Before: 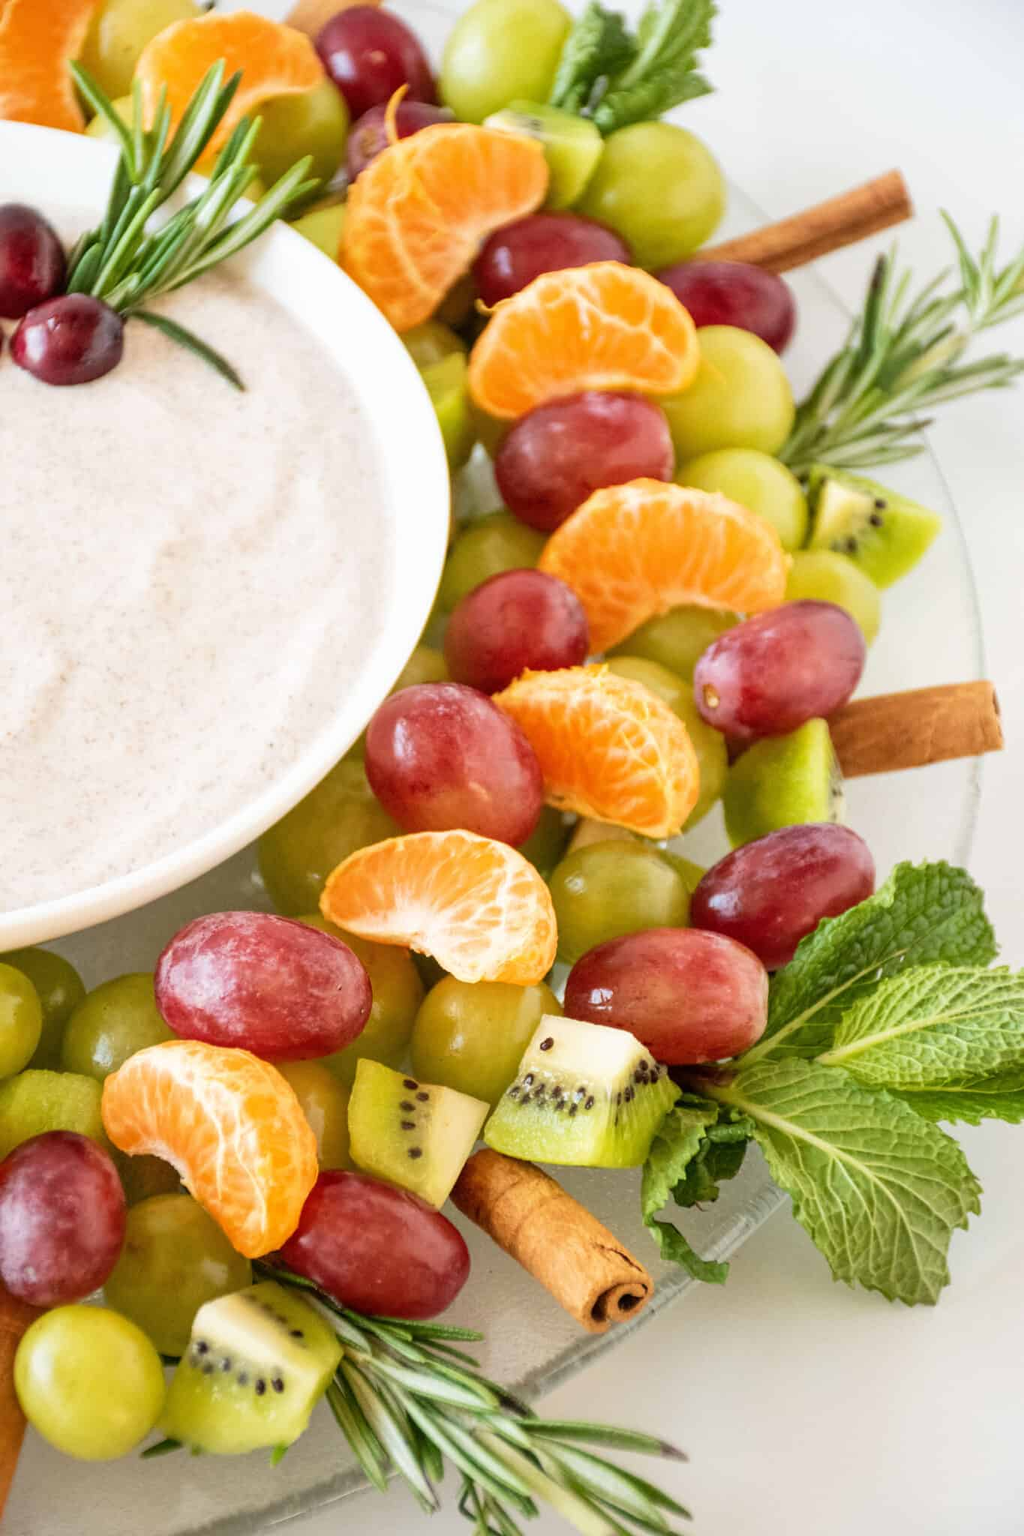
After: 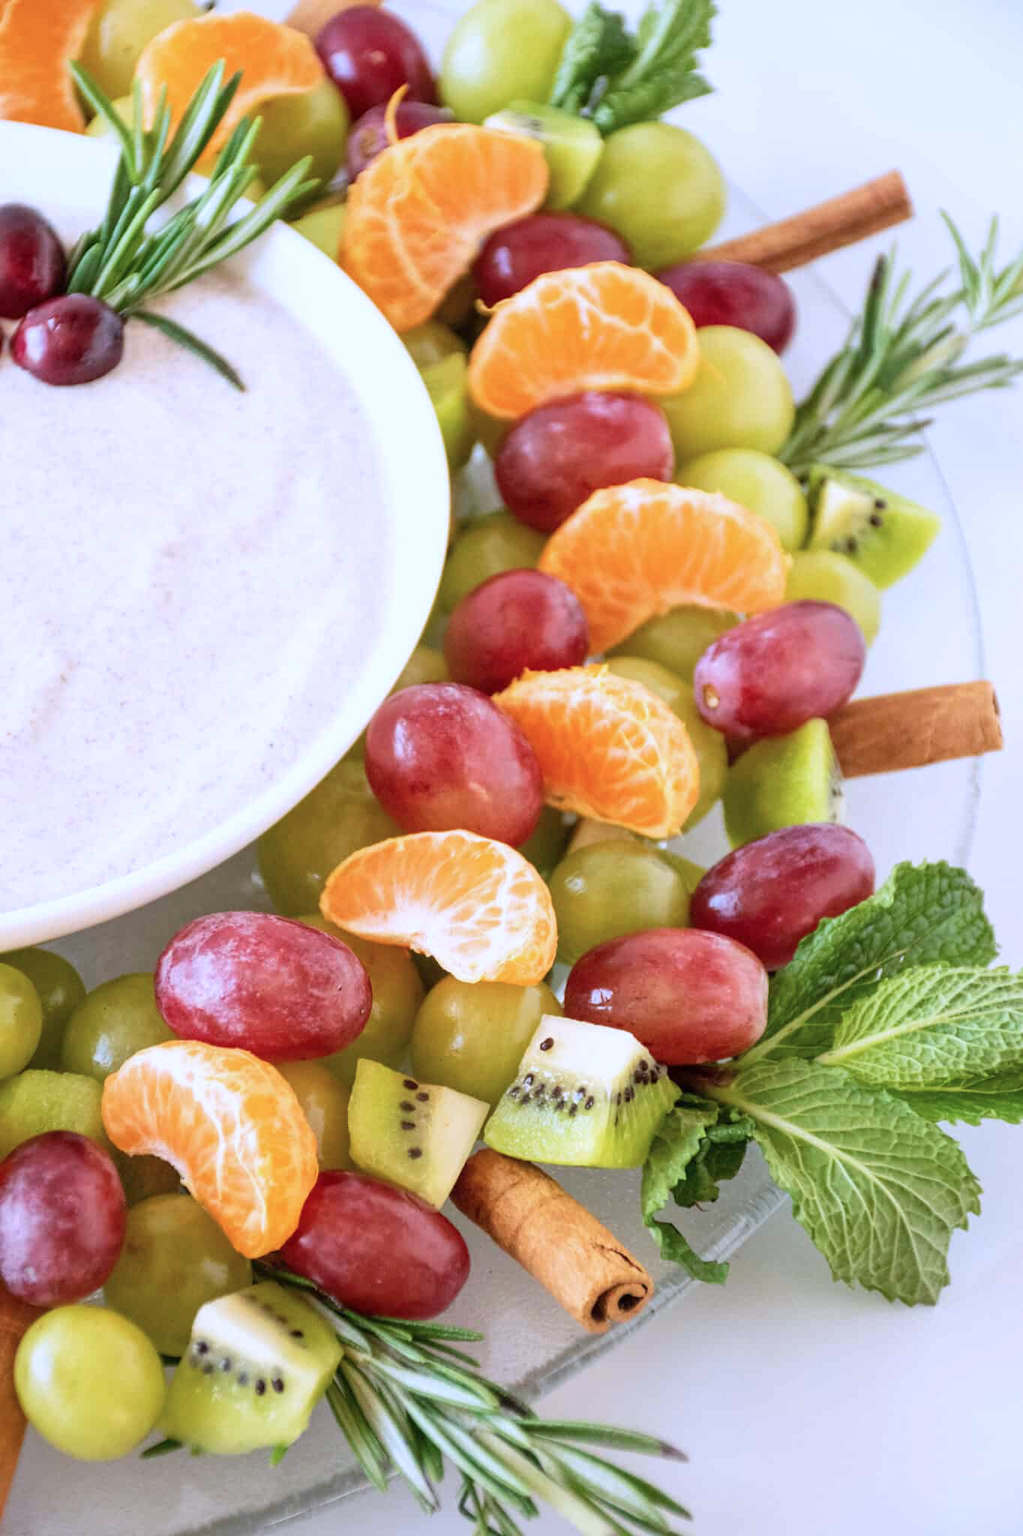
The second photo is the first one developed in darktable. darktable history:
color calibration: illuminant as shot in camera, x 0.377, y 0.393, temperature 4202.01 K
